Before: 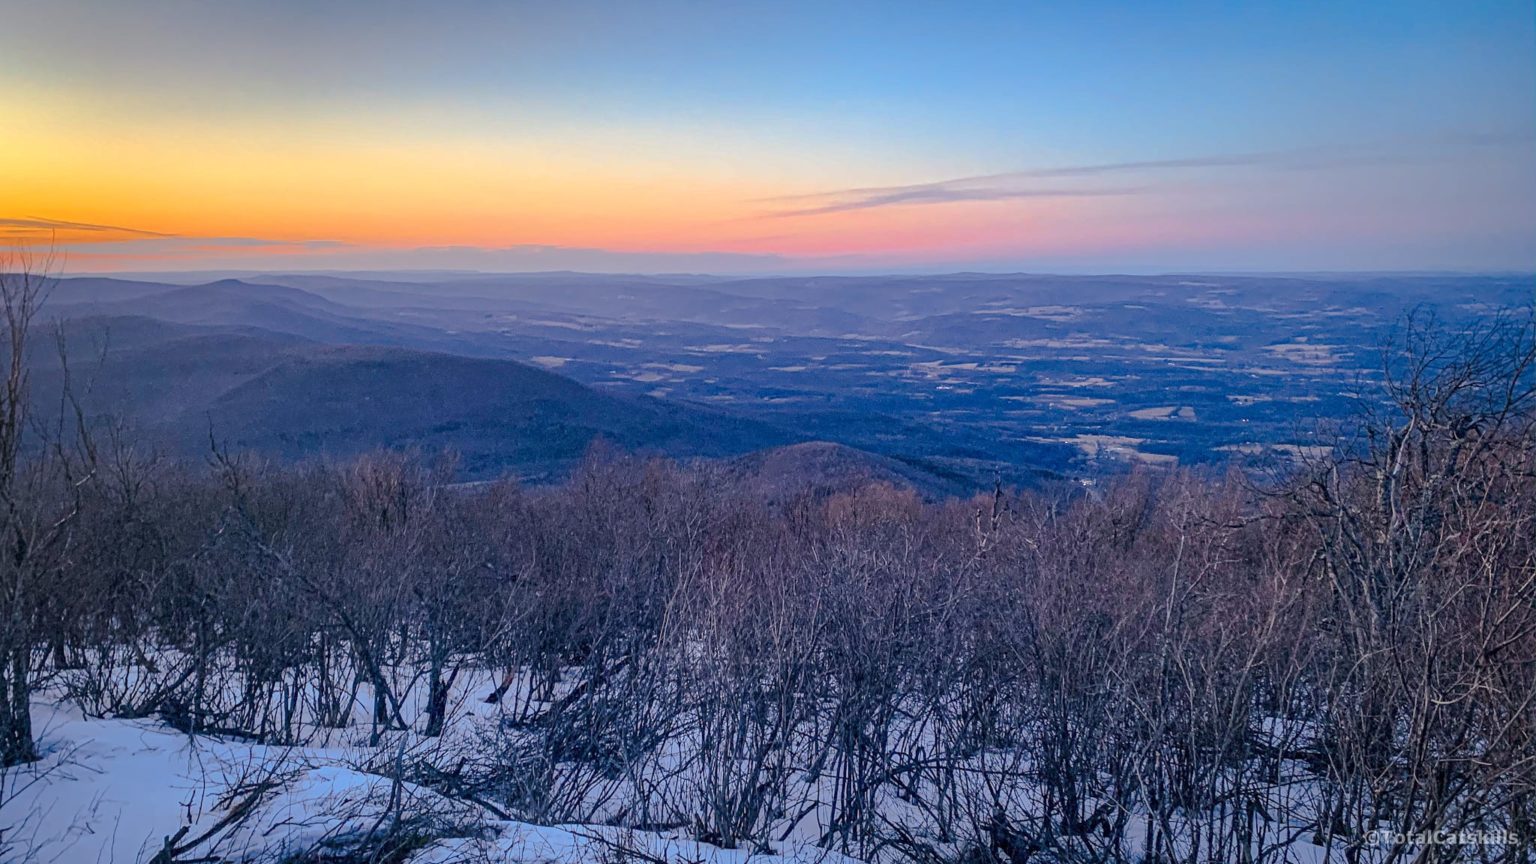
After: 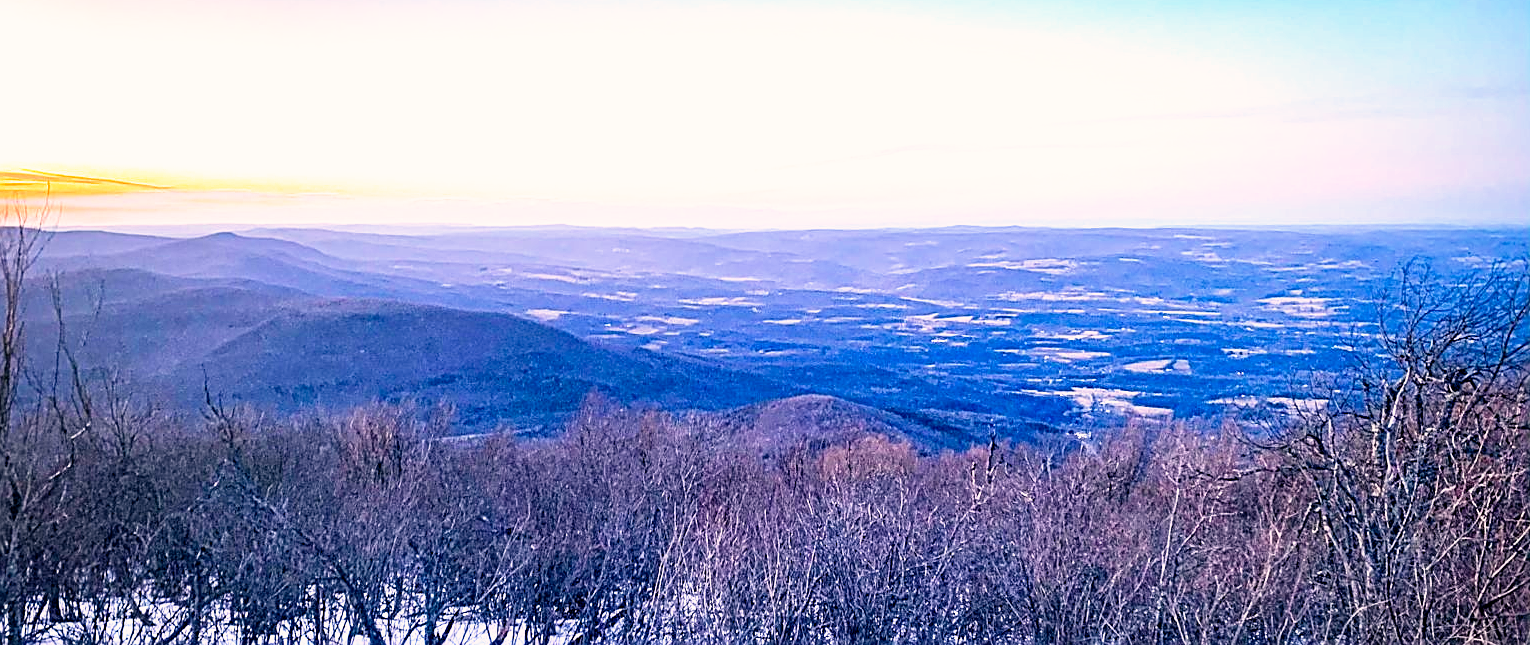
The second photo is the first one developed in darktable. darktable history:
filmic rgb: black relative exposure -8.7 EV, white relative exposure 2.7 EV, threshold 3 EV, target black luminance 0%, hardness 6.25, latitude 76.53%, contrast 1.326, shadows ↔ highlights balance -0.349%, preserve chrominance no, color science v4 (2020), enable highlight reconstruction true
sharpen: on, module defaults
color correction: highlights a* 5.81, highlights b* 4.84
crop: left 0.387%, top 5.469%, bottom 19.809%
tone equalizer: on, module defaults
exposure: exposure 1.25 EV, compensate exposure bias true, compensate highlight preservation false
